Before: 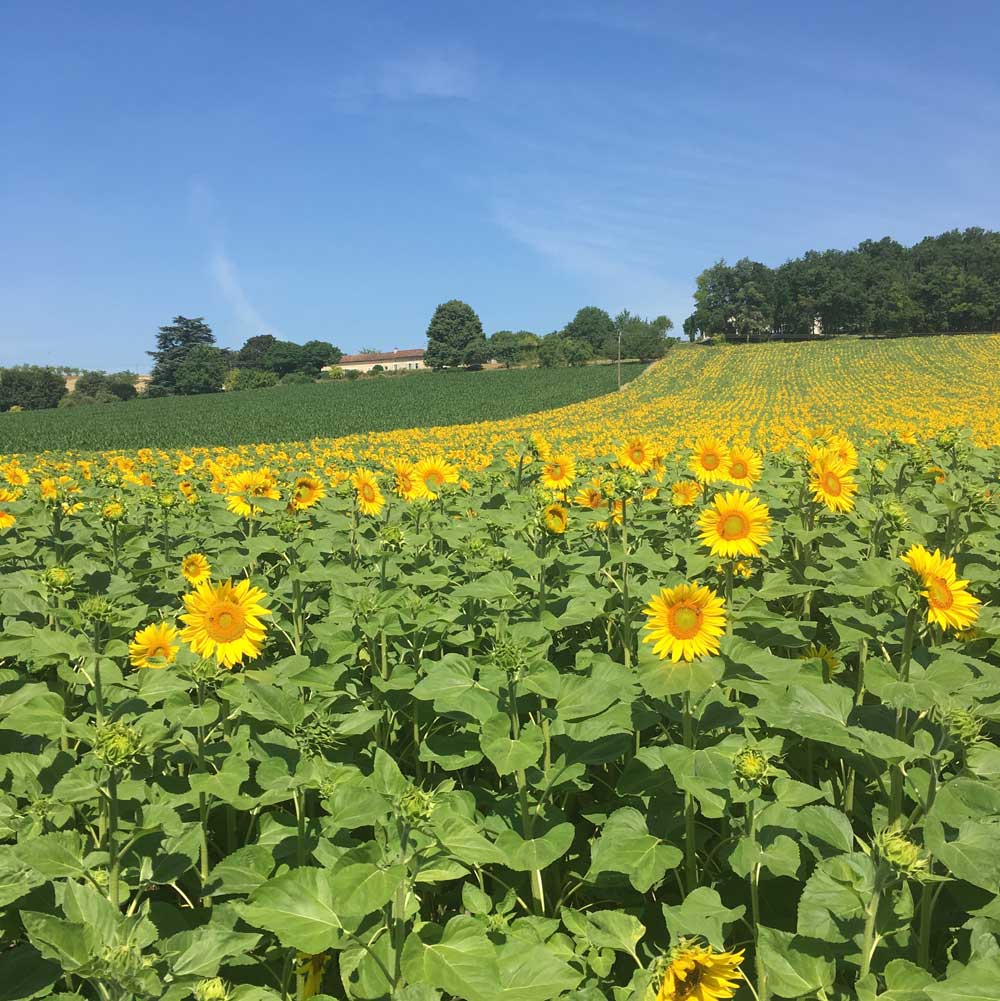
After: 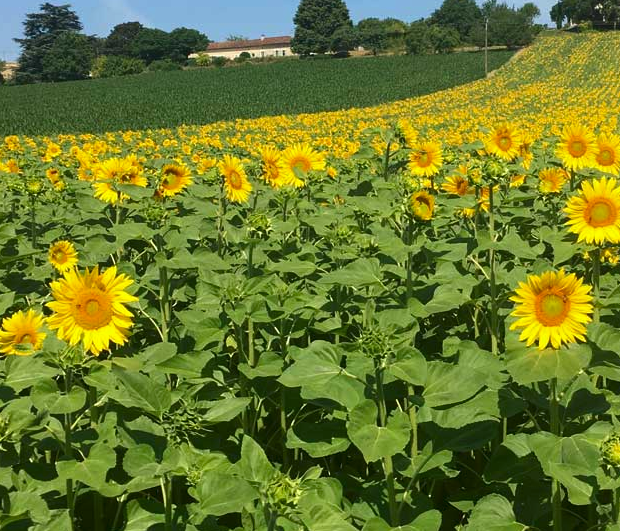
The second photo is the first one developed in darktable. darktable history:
contrast brightness saturation: contrast 0.07, brightness -0.13, saturation 0.06
crop: left 13.312%, top 31.28%, right 24.627%, bottom 15.582%
